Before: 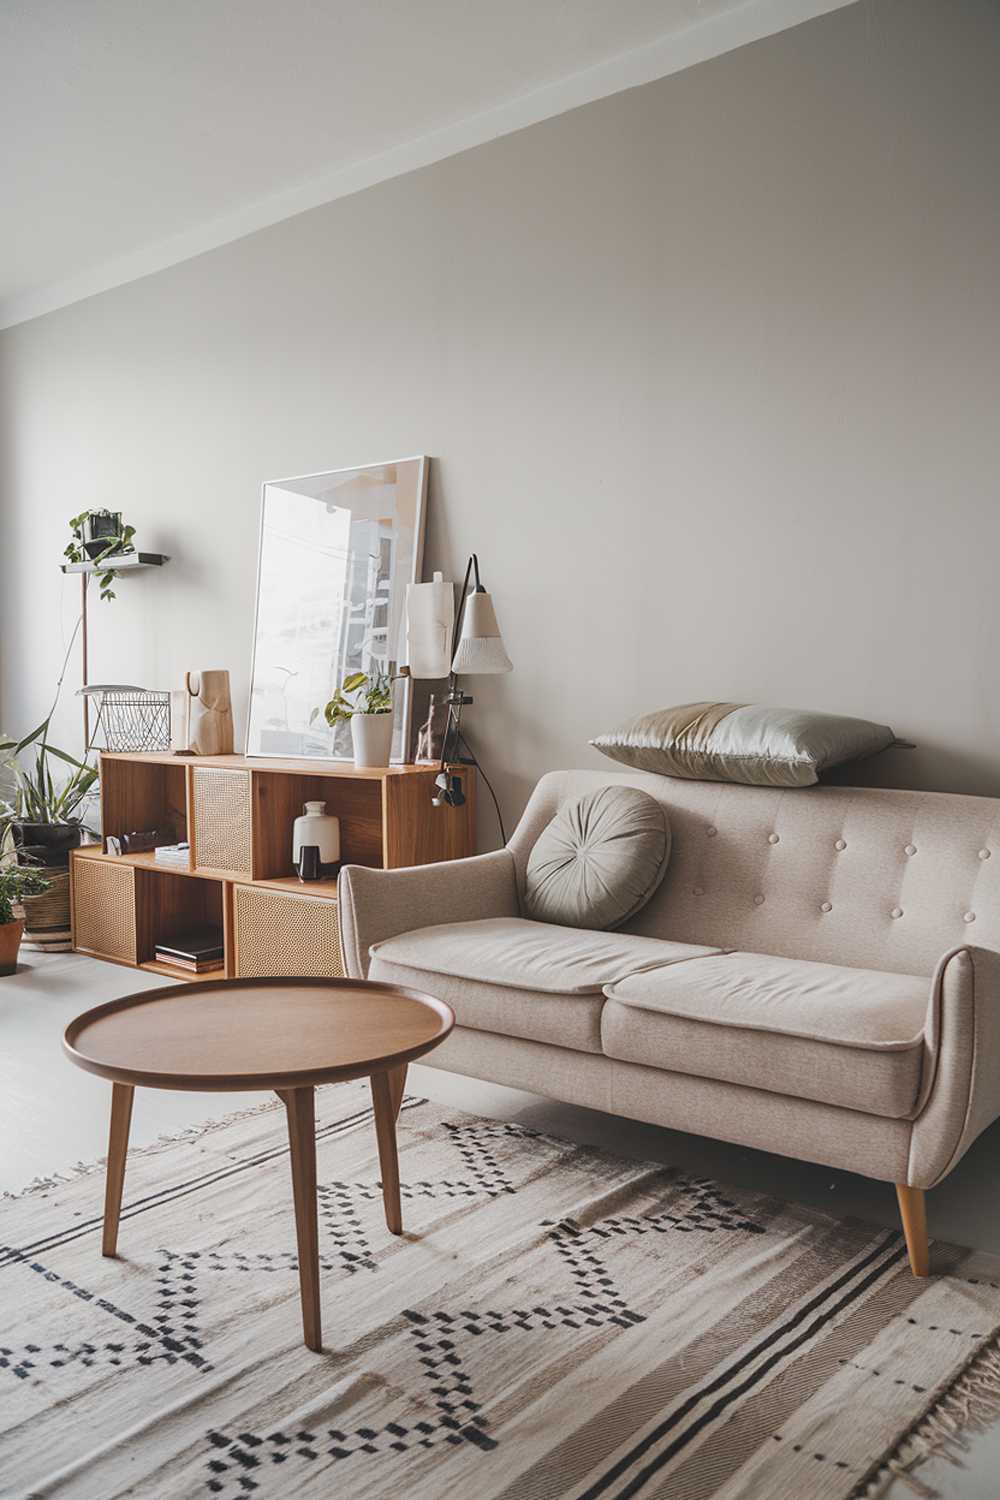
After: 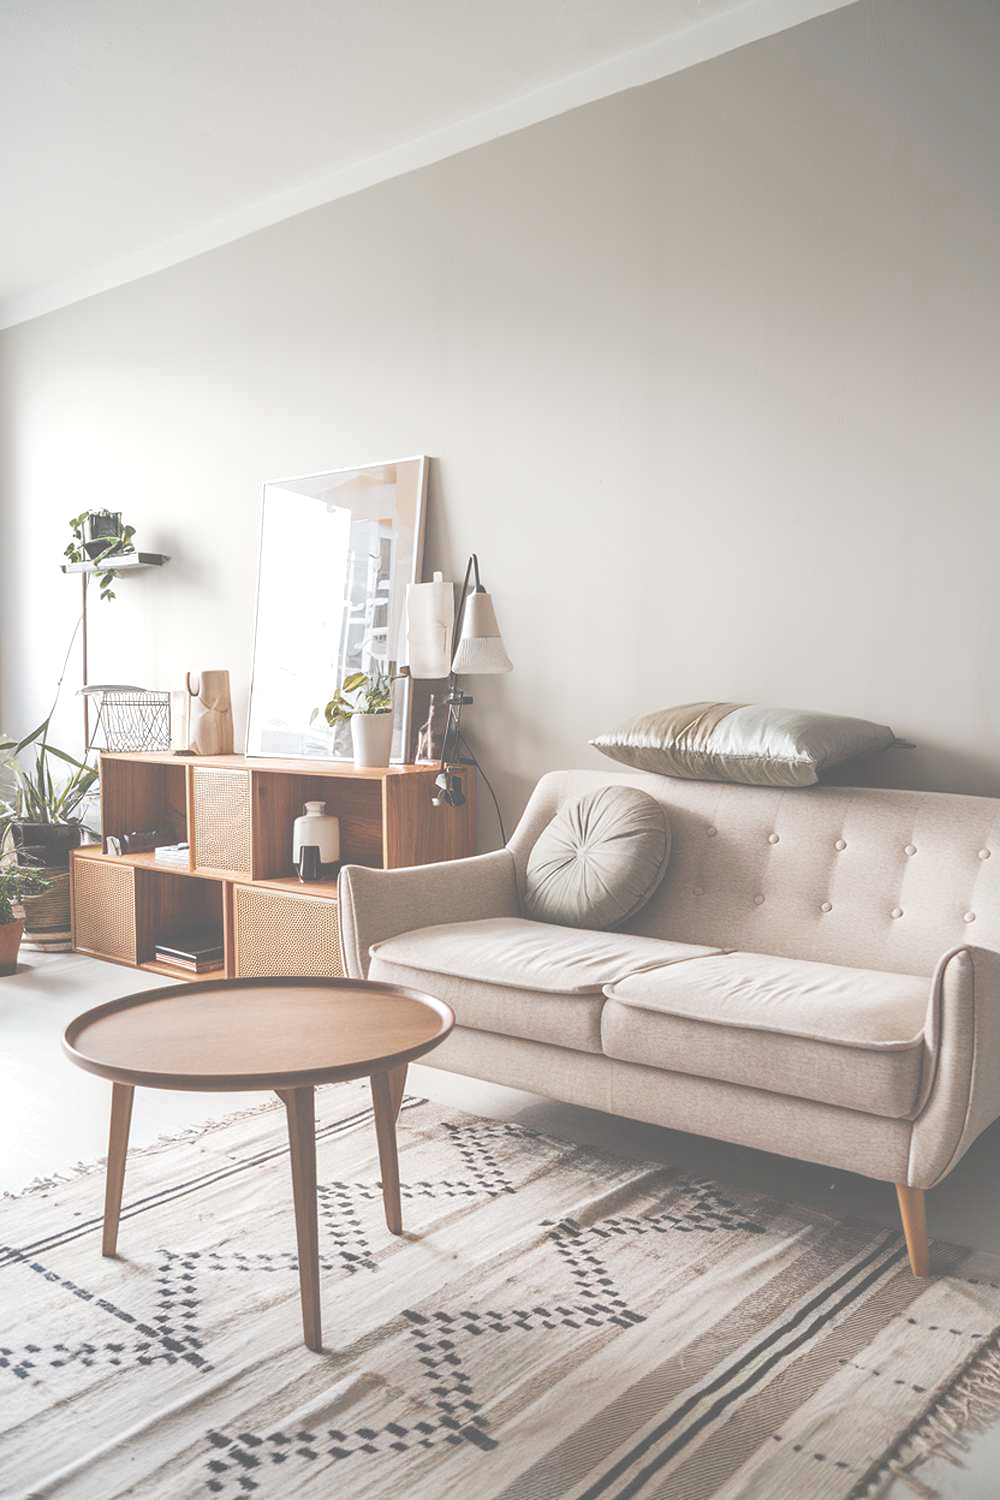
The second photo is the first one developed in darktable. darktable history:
exposure: black level correction -0.071, exposure 0.501 EV, compensate highlight preservation false
